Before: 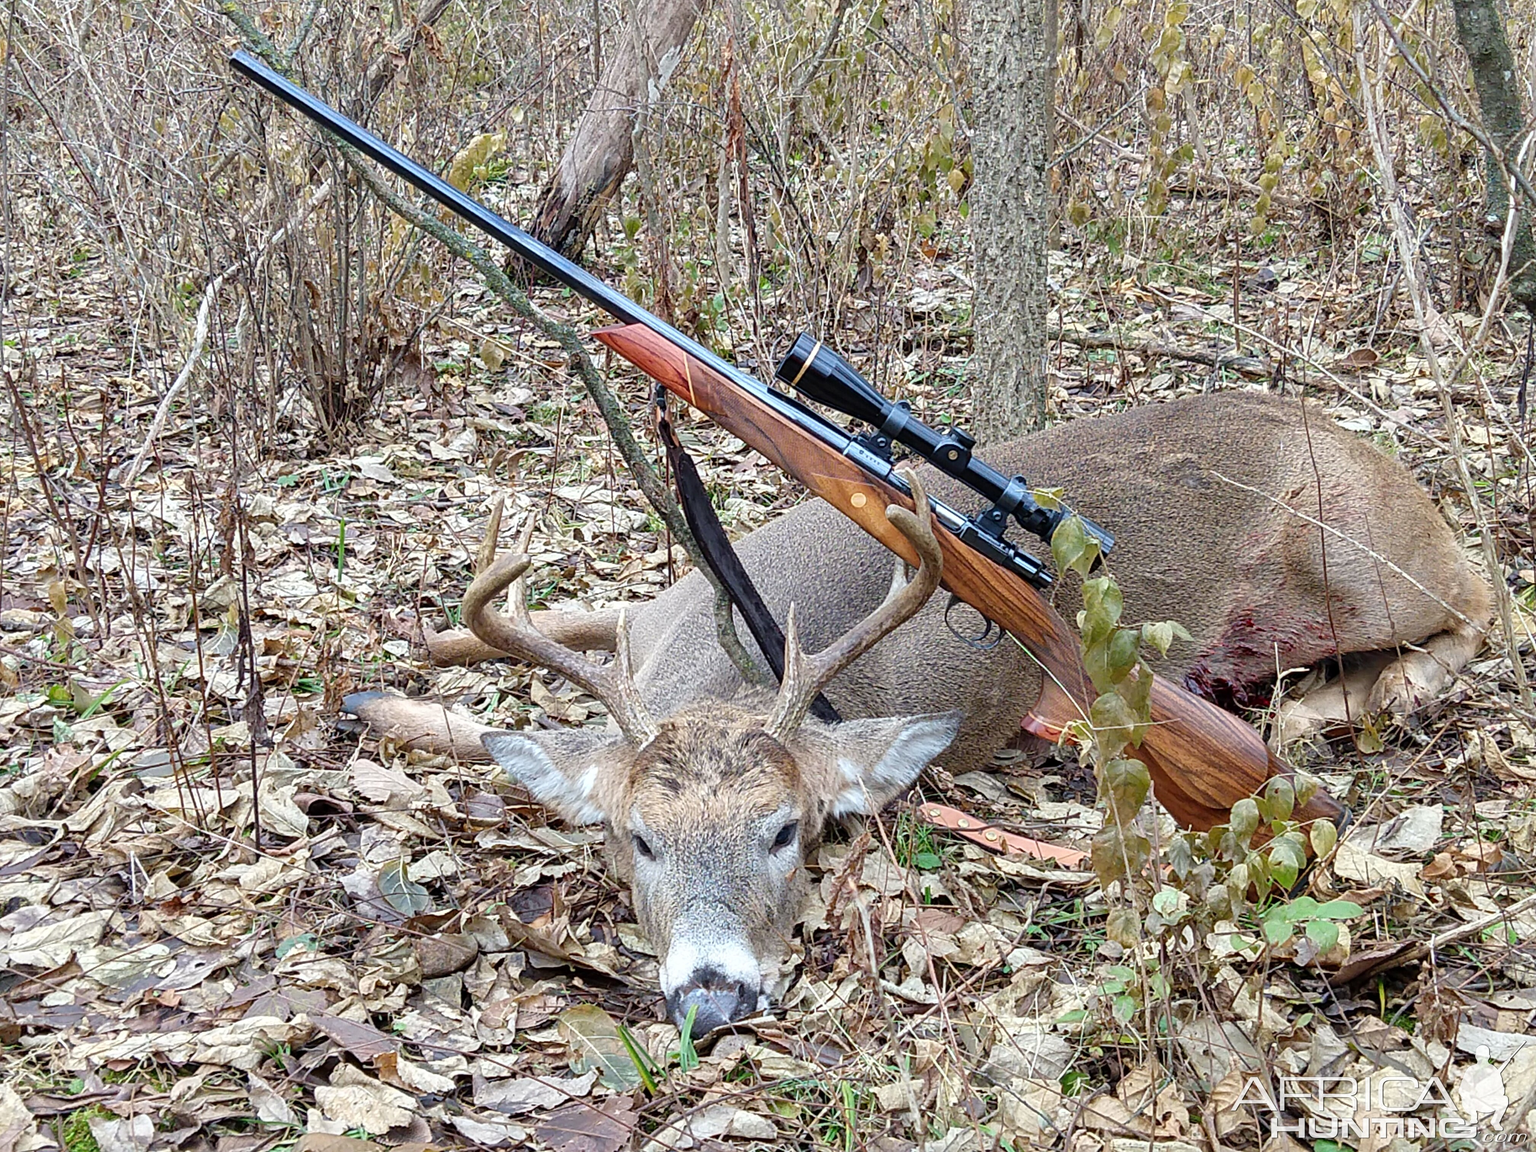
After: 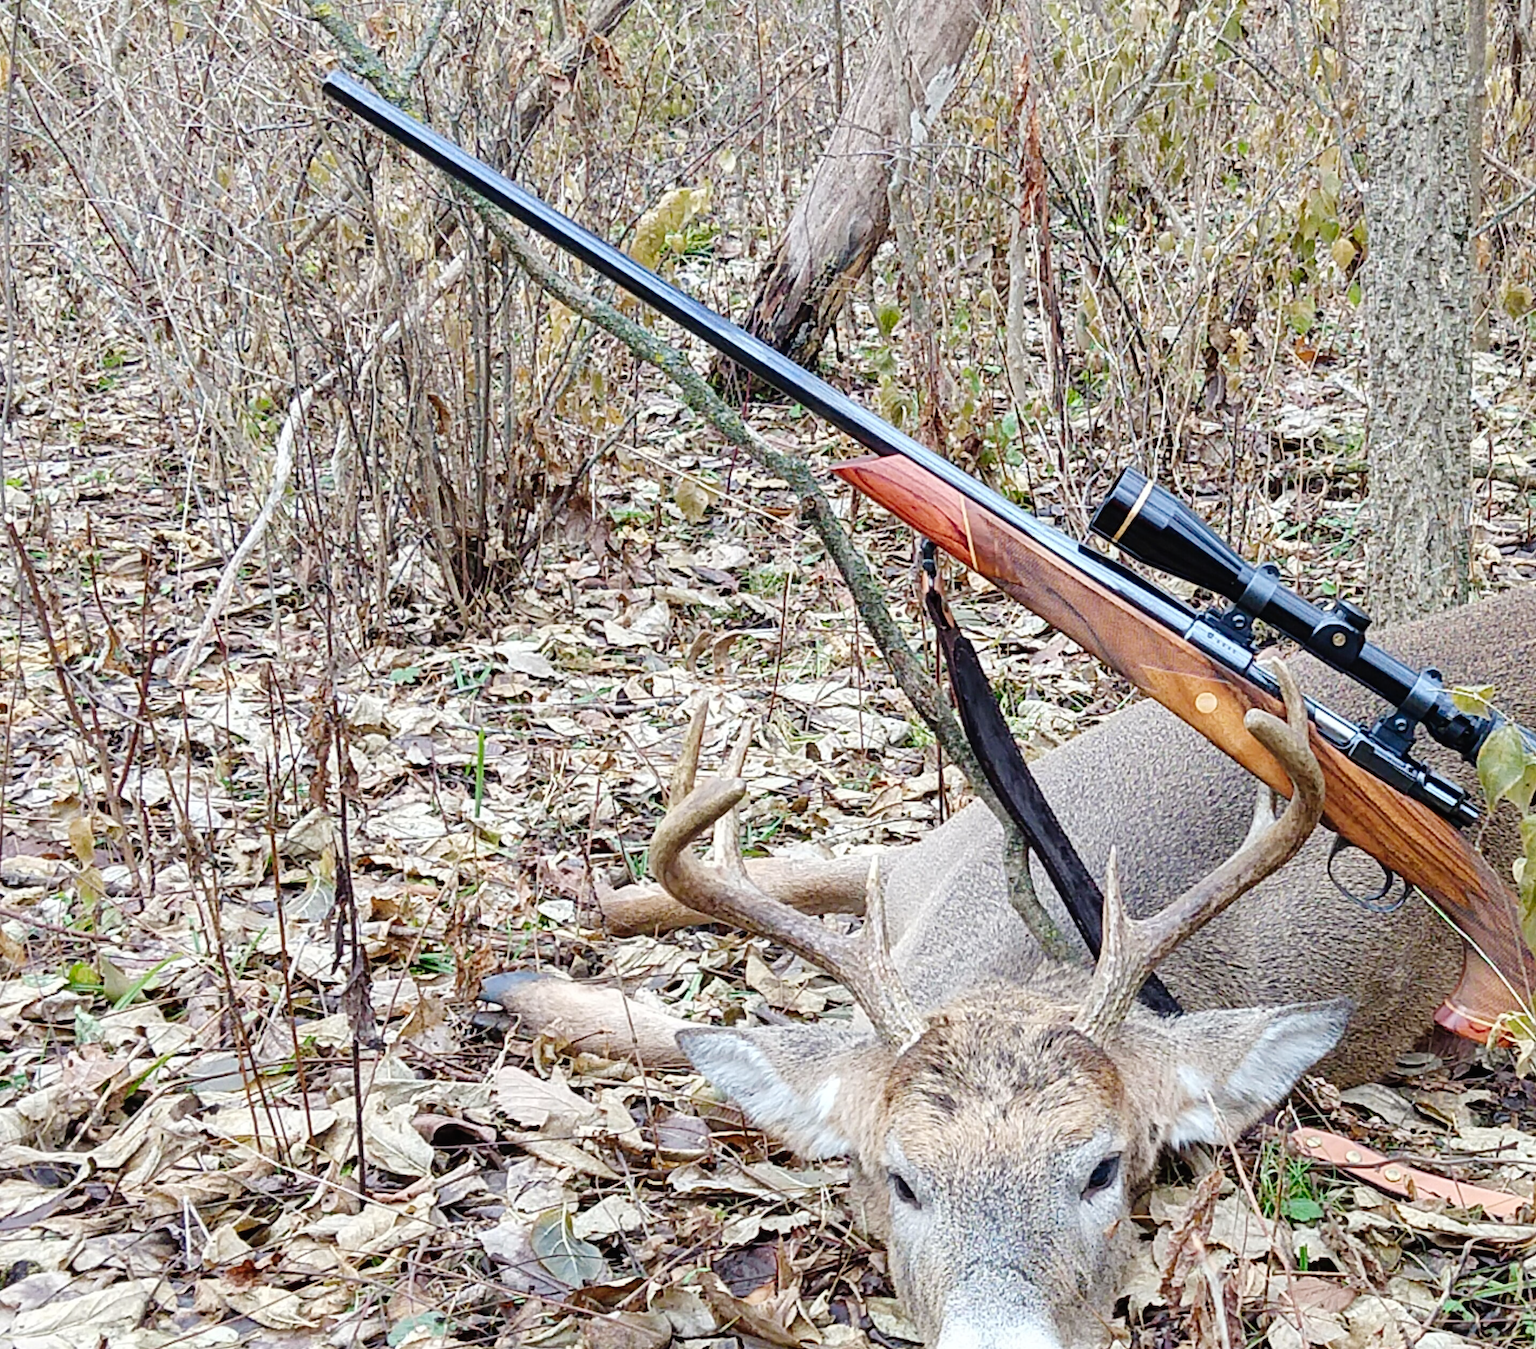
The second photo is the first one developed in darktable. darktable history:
crop: right 28.802%, bottom 16.584%
tone curve: curves: ch0 [(0, 0.01) (0.052, 0.045) (0.136, 0.133) (0.29, 0.332) (0.453, 0.531) (0.676, 0.751) (0.89, 0.919) (1, 1)]; ch1 [(0, 0) (0.094, 0.081) (0.285, 0.299) (0.385, 0.403) (0.446, 0.443) (0.502, 0.5) (0.544, 0.552) (0.589, 0.612) (0.722, 0.728) (1, 1)]; ch2 [(0, 0) (0.257, 0.217) (0.43, 0.421) (0.498, 0.507) (0.531, 0.544) (0.56, 0.579) (0.625, 0.642) (1, 1)], preserve colors none
